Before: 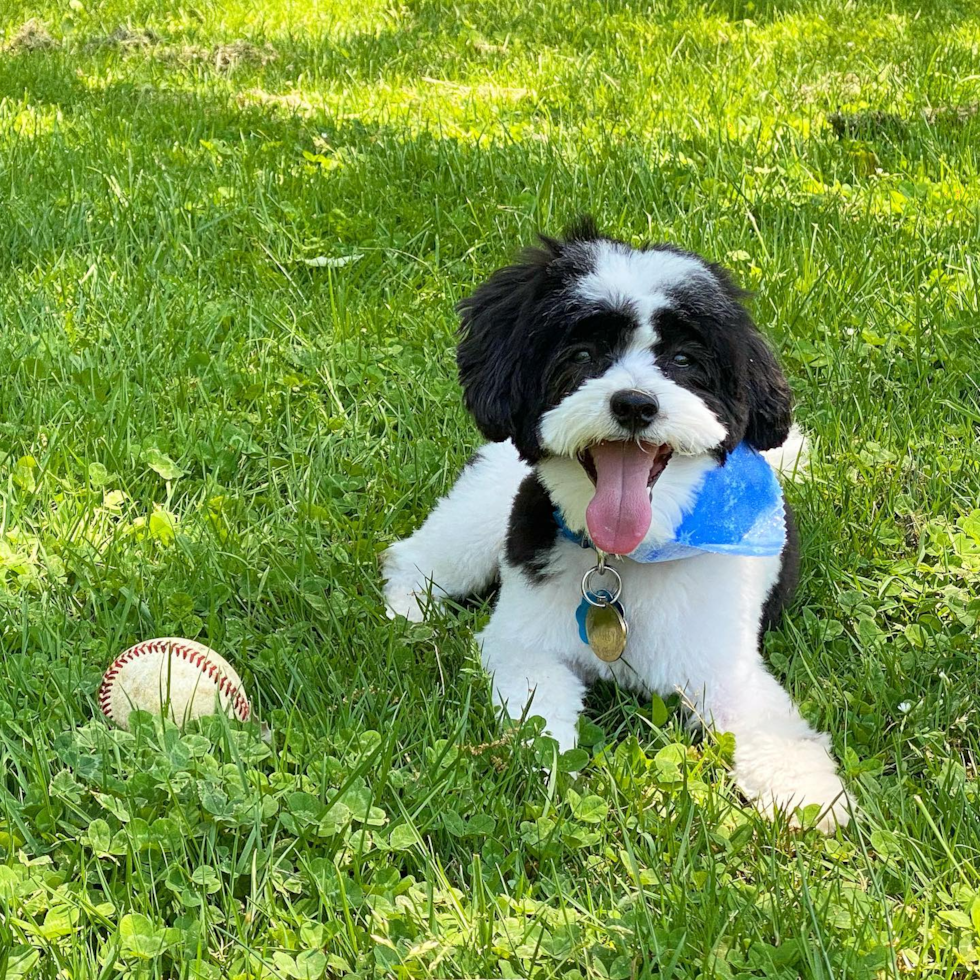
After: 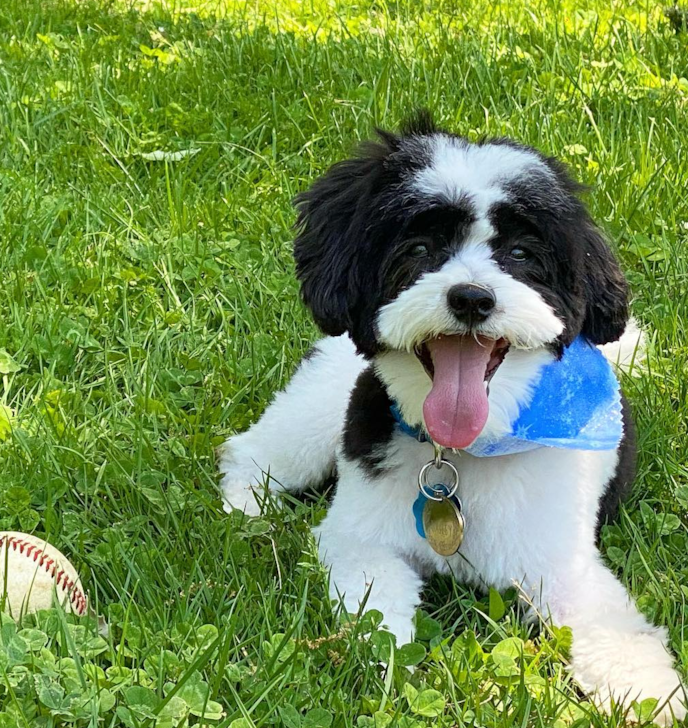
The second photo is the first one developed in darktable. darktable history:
crop and rotate: left 16.685%, top 10.976%, right 13.048%, bottom 14.713%
color calibration: illuminant same as pipeline (D50), adaptation XYZ, x 0.345, y 0.357, temperature 5021.98 K
